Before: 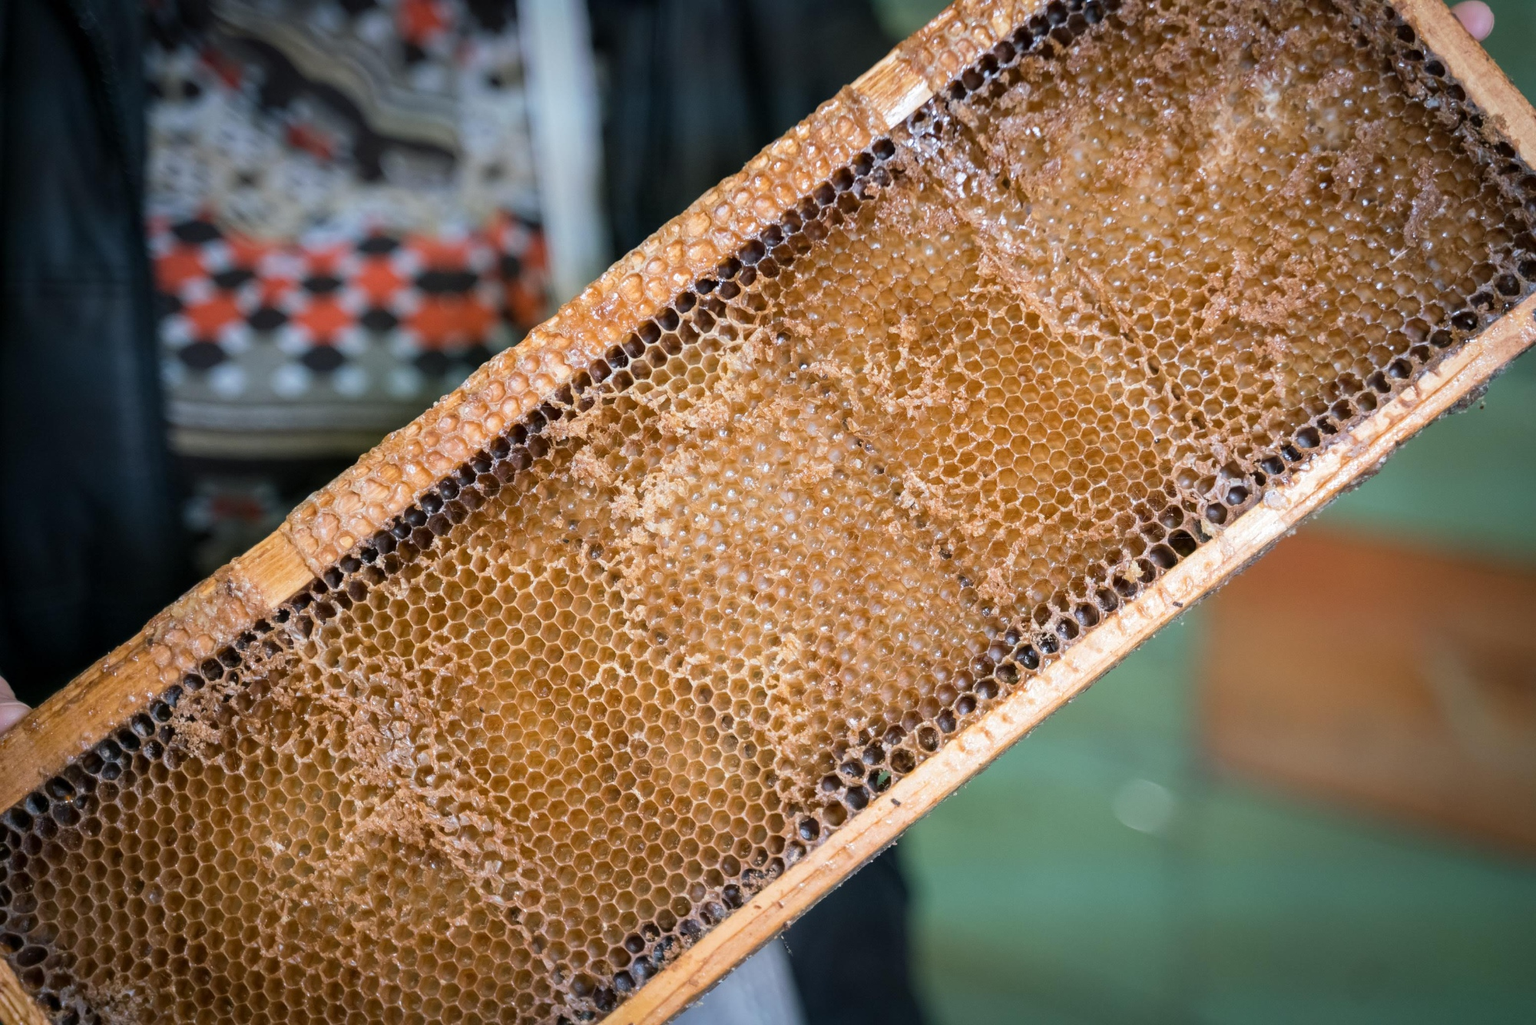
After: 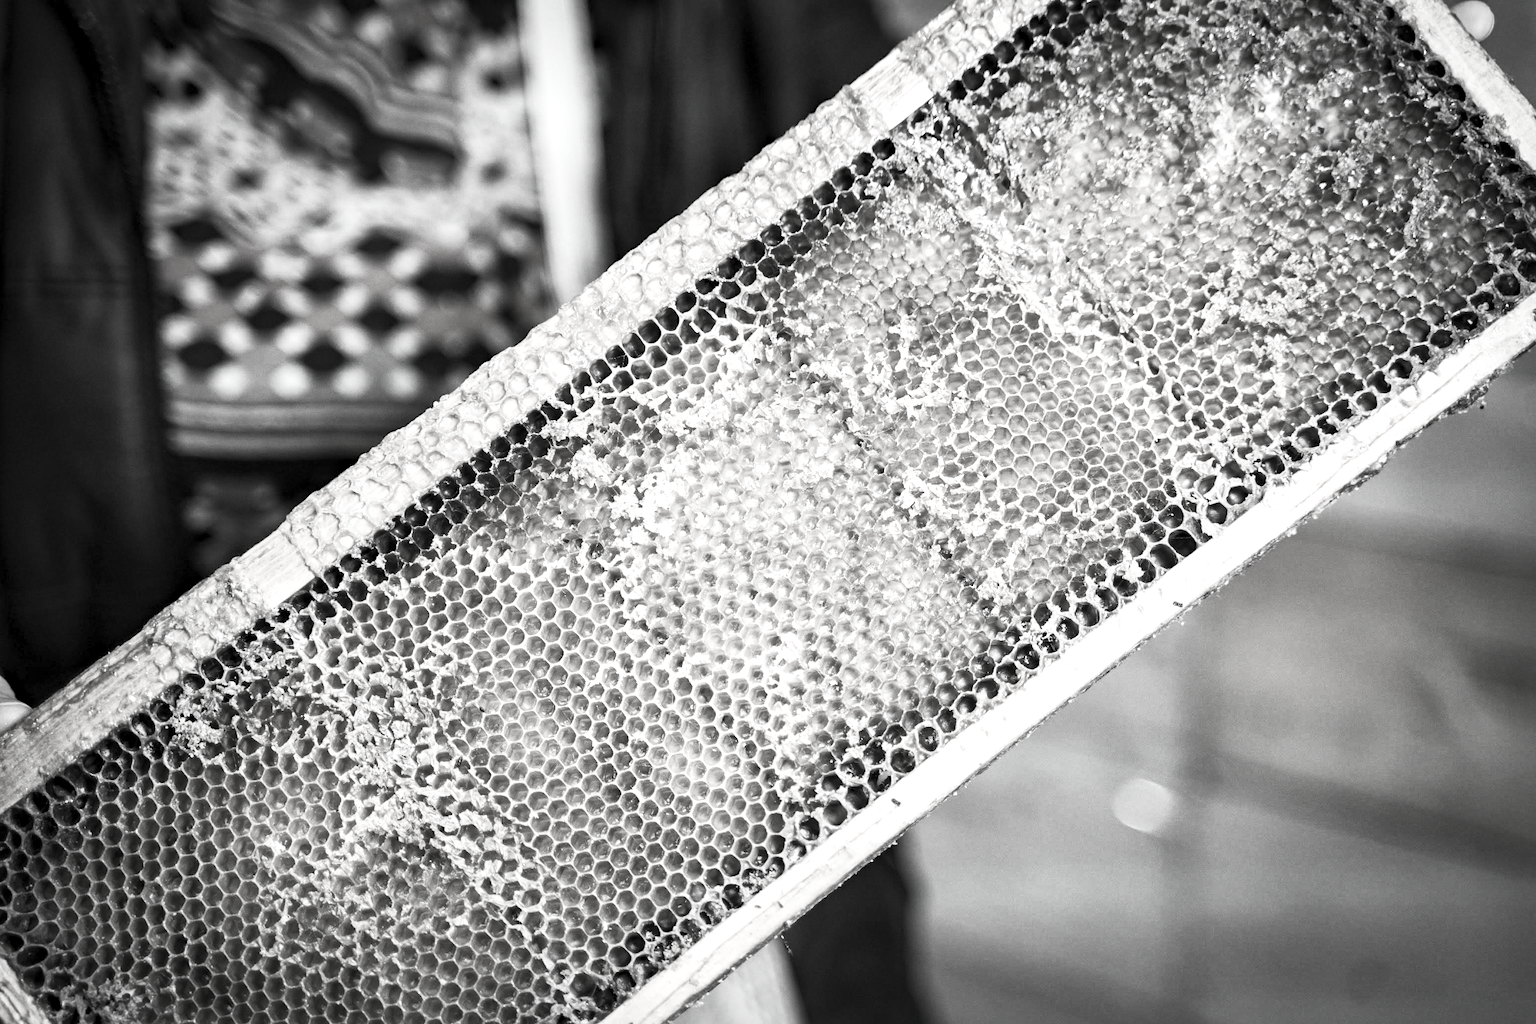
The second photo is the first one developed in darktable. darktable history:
contrast brightness saturation: contrast 0.52, brightness 0.469, saturation -0.987
local contrast: mode bilateral grid, contrast 20, coarseness 50, detail 158%, midtone range 0.2
haze removal: compatibility mode true, adaptive false
